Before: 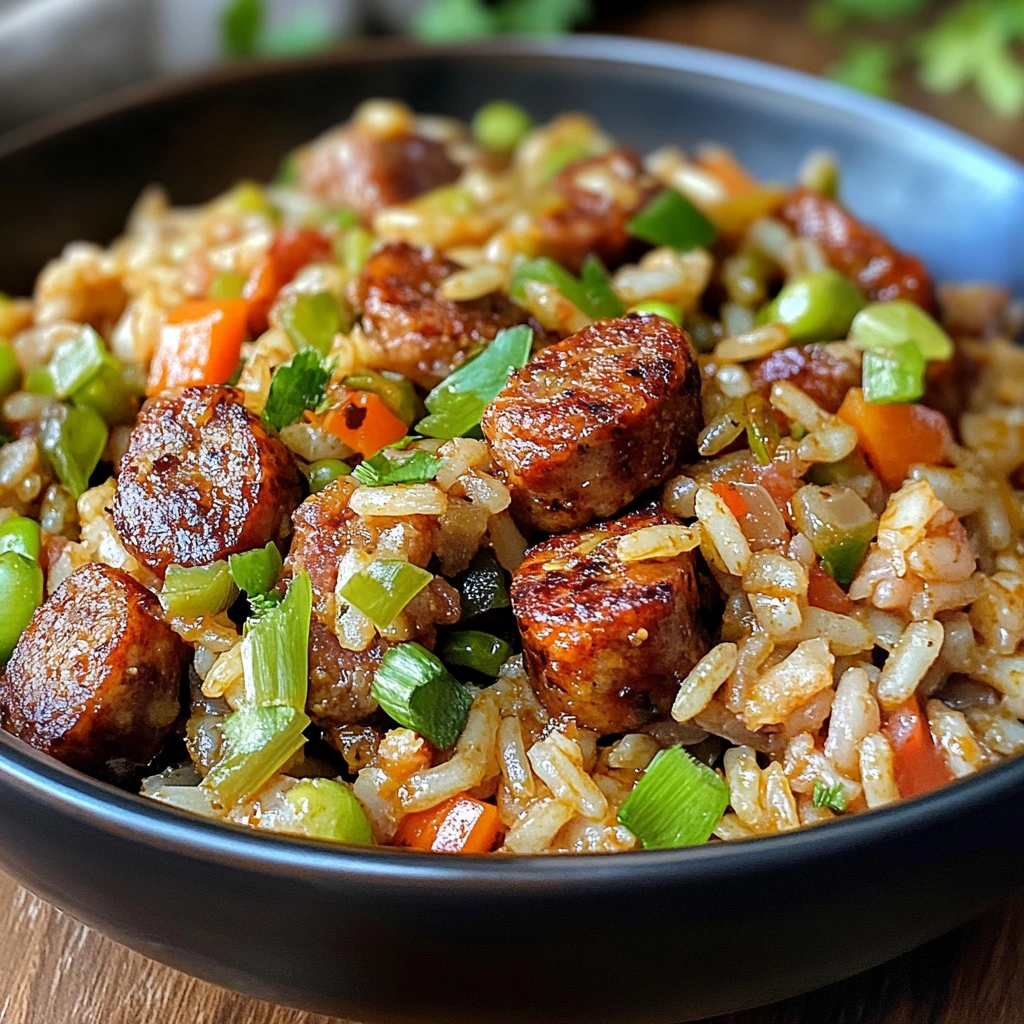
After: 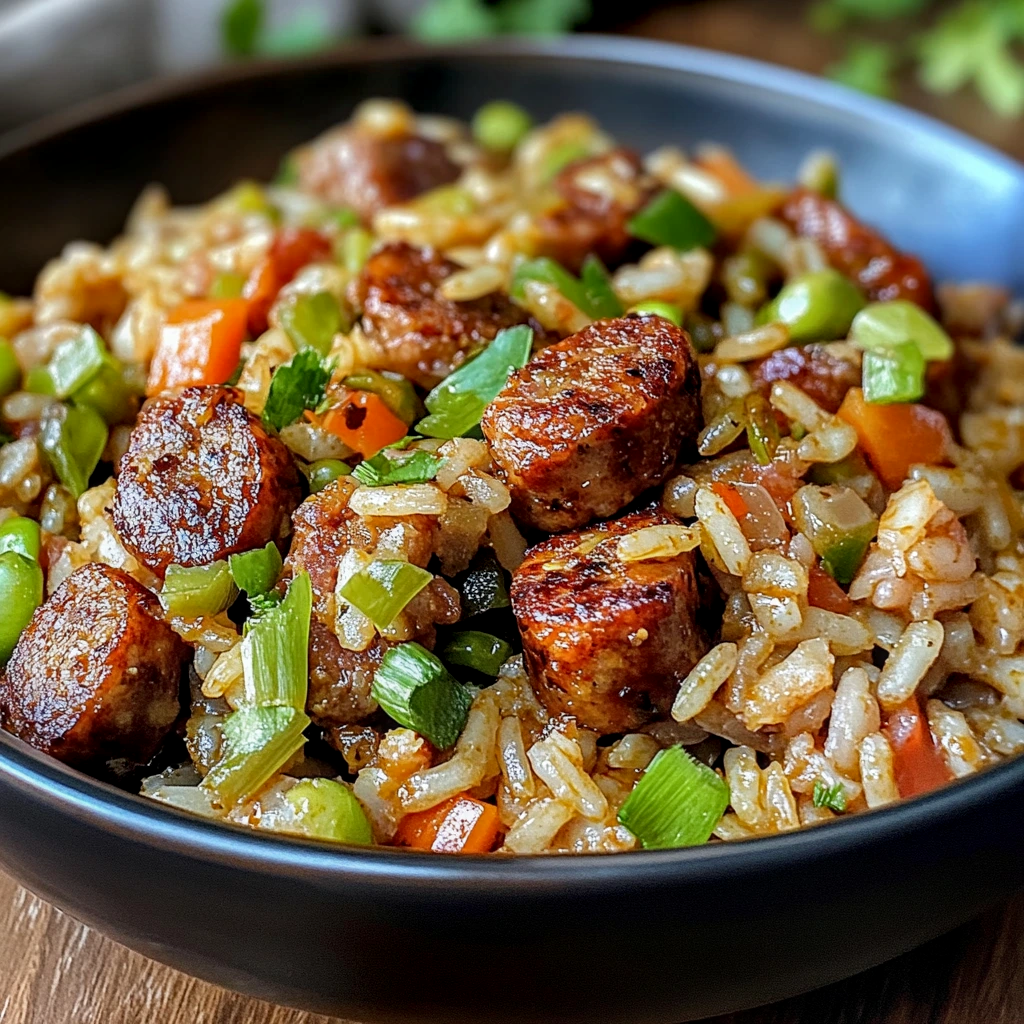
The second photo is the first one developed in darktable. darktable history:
exposure: black level correction 0.001, exposure -0.125 EV, compensate exposure bias true, compensate highlight preservation false
local contrast: on, module defaults
